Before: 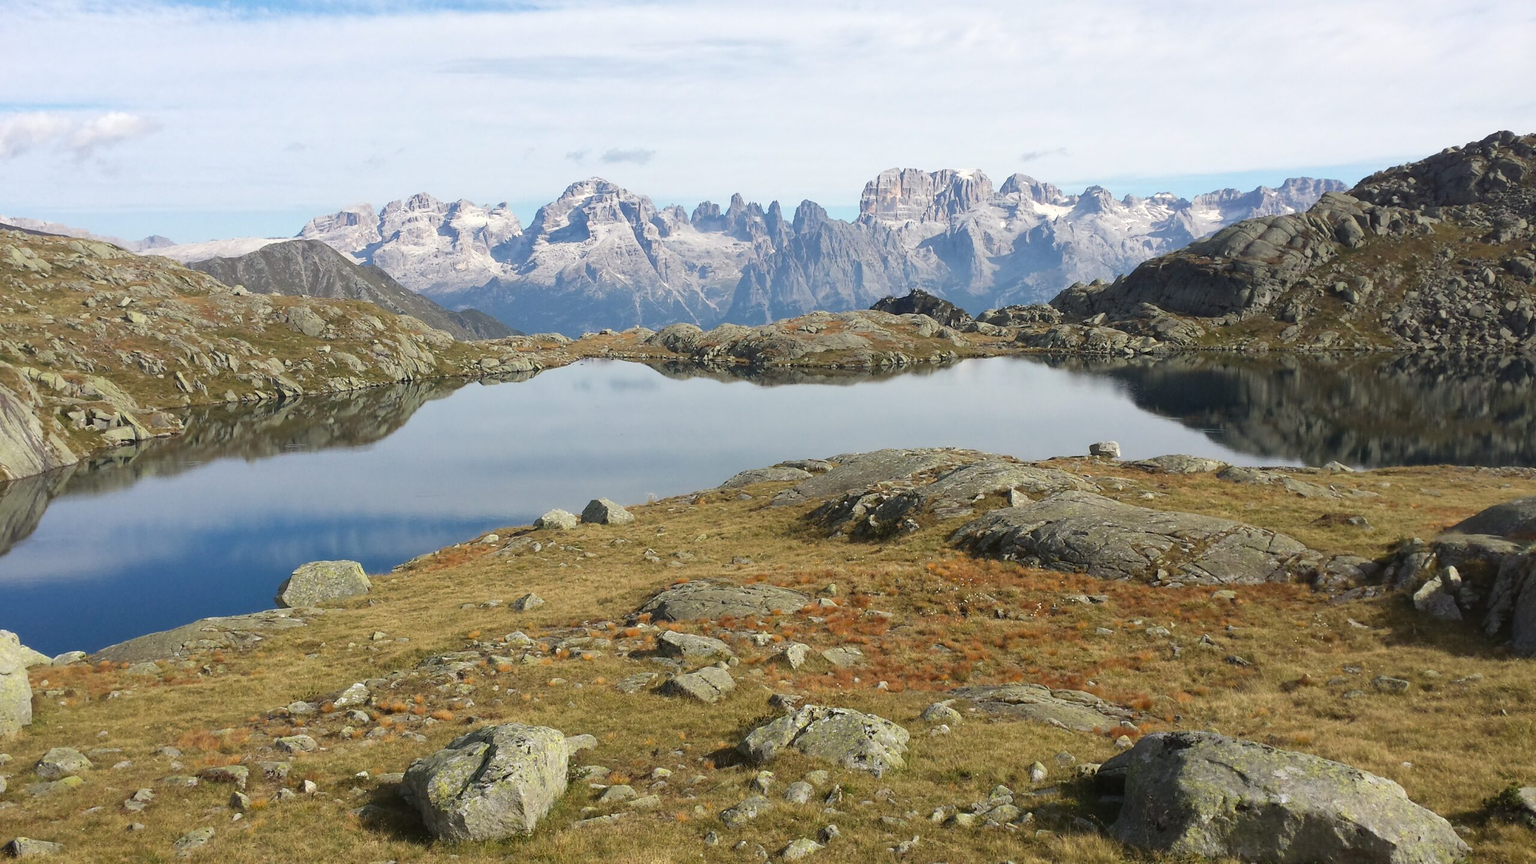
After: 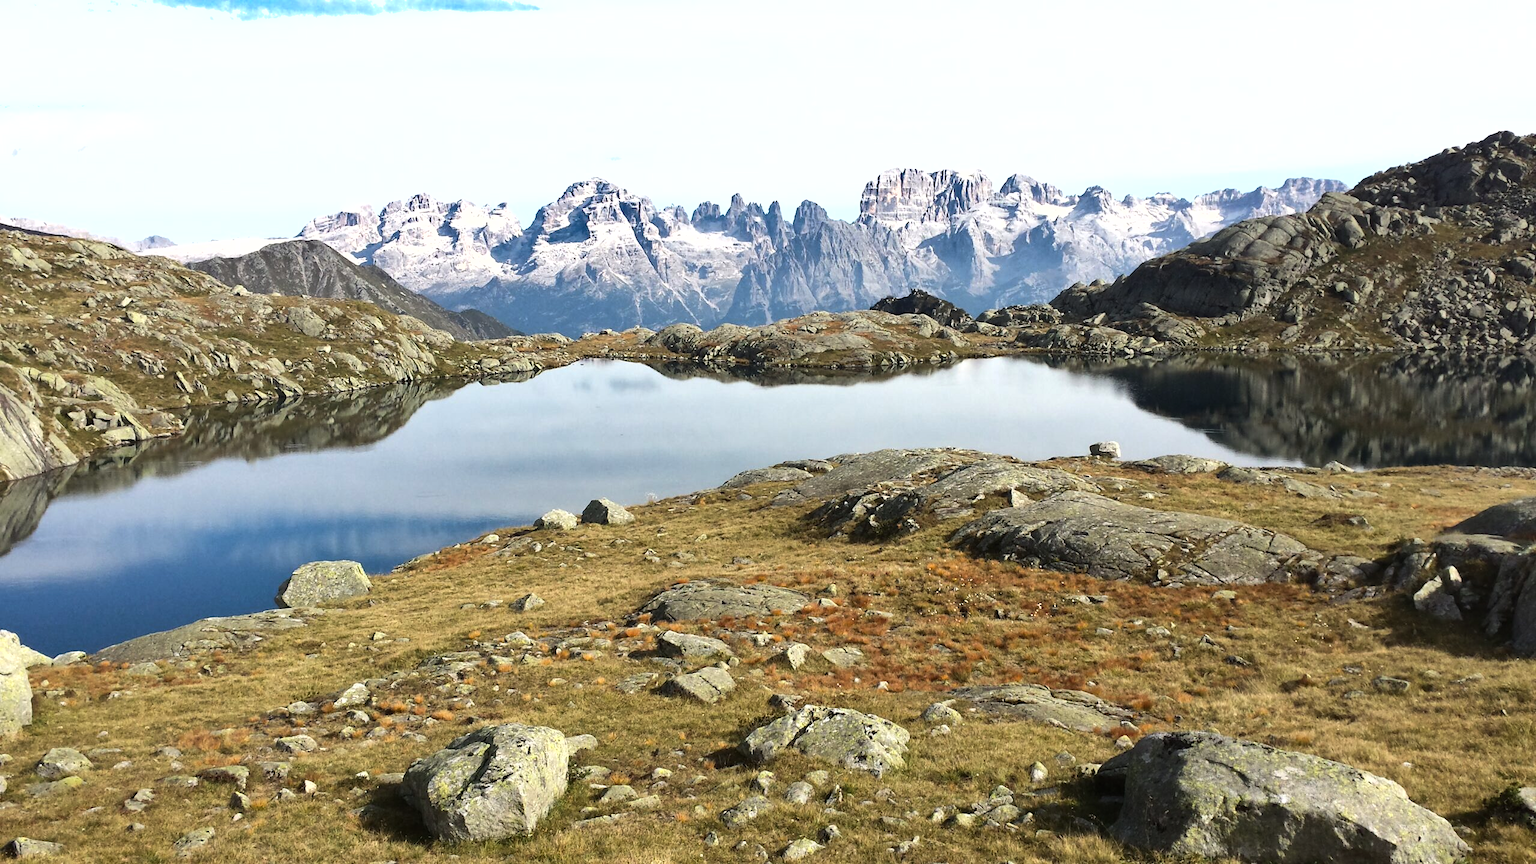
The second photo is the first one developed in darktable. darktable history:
shadows and highlights: low approximation 0.01, soften with gaussian
exposure: black level correction 0.001, compensate highlight preservation false
tone equalizer: -8 EV -0.75 EV, -7 EV -0.7 EV, -6 EV -0.6 EV, -5 EV -0.4 EV, -3 EV 0.4 EV, -2 EV 0.6 EV, -1 EV 0.7 EV, +0 EV 0.75 EV, edges refinement/feathering 500, mask exposure compensation -1.57 EV, preserve details no
